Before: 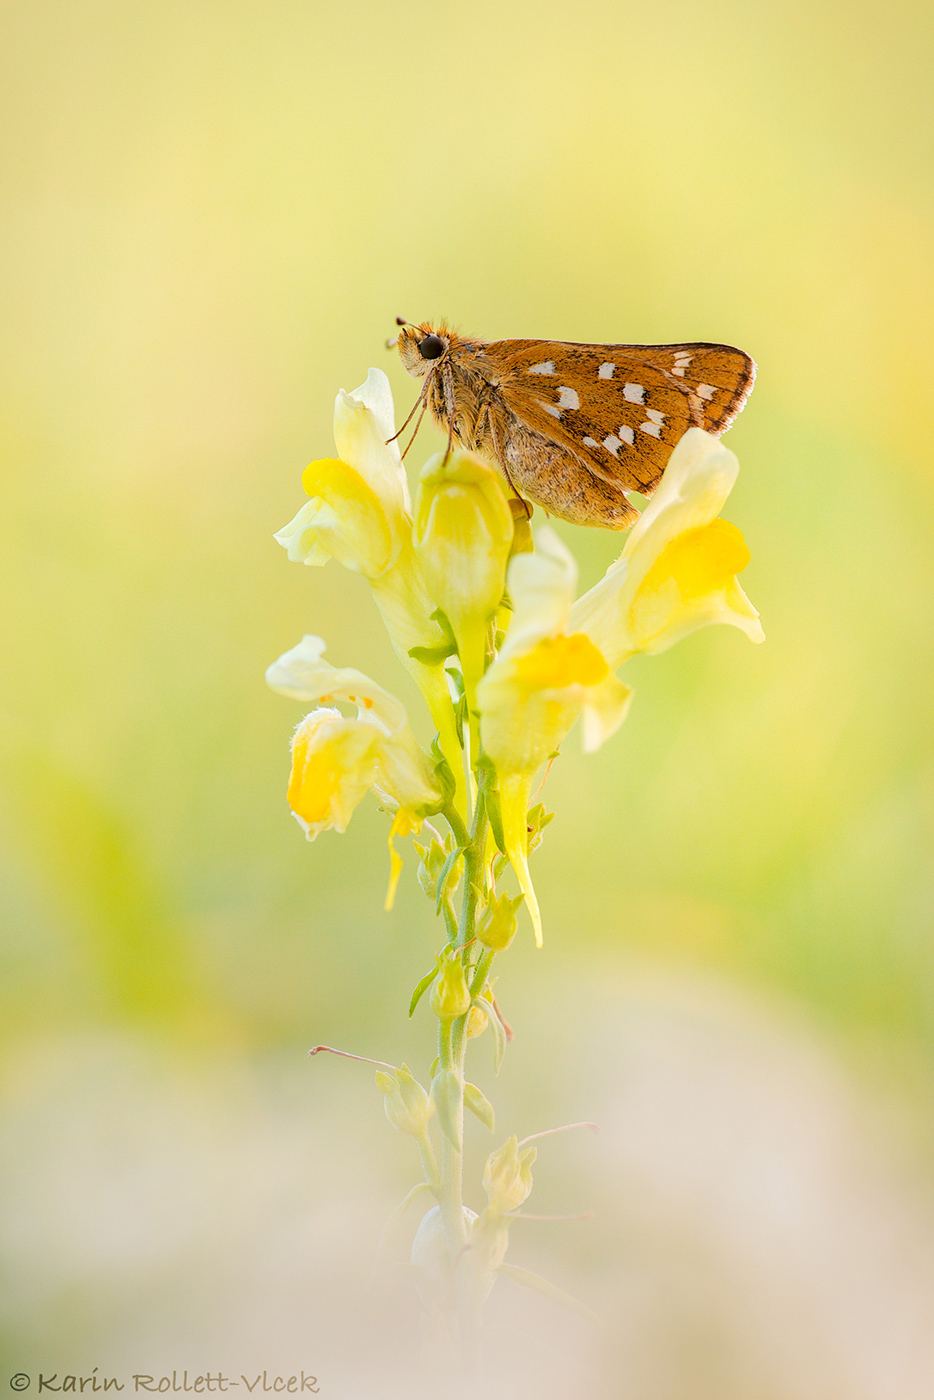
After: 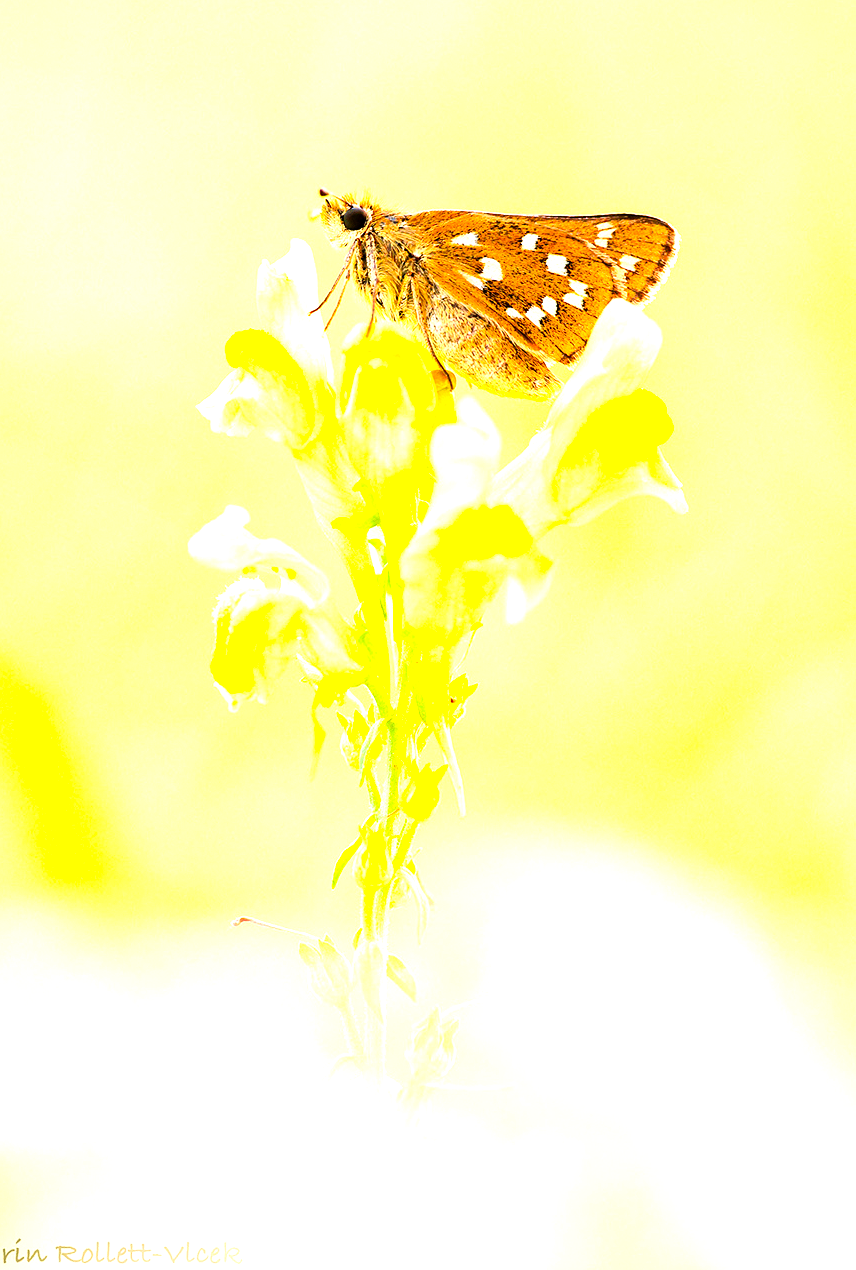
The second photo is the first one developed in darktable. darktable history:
shadows and highlights: radius 121.13, shadows 21.4, white point adjustment -9.72, highlights -14.39, soften with gaussian
crop and rotate: left 8.262%, top 9.226%
filmic rgb: black relative exposure -7.65 EV, white relative exposure 4.56 EV, hardness 3.61
levels: levels [0, 0.281, 0.562]
